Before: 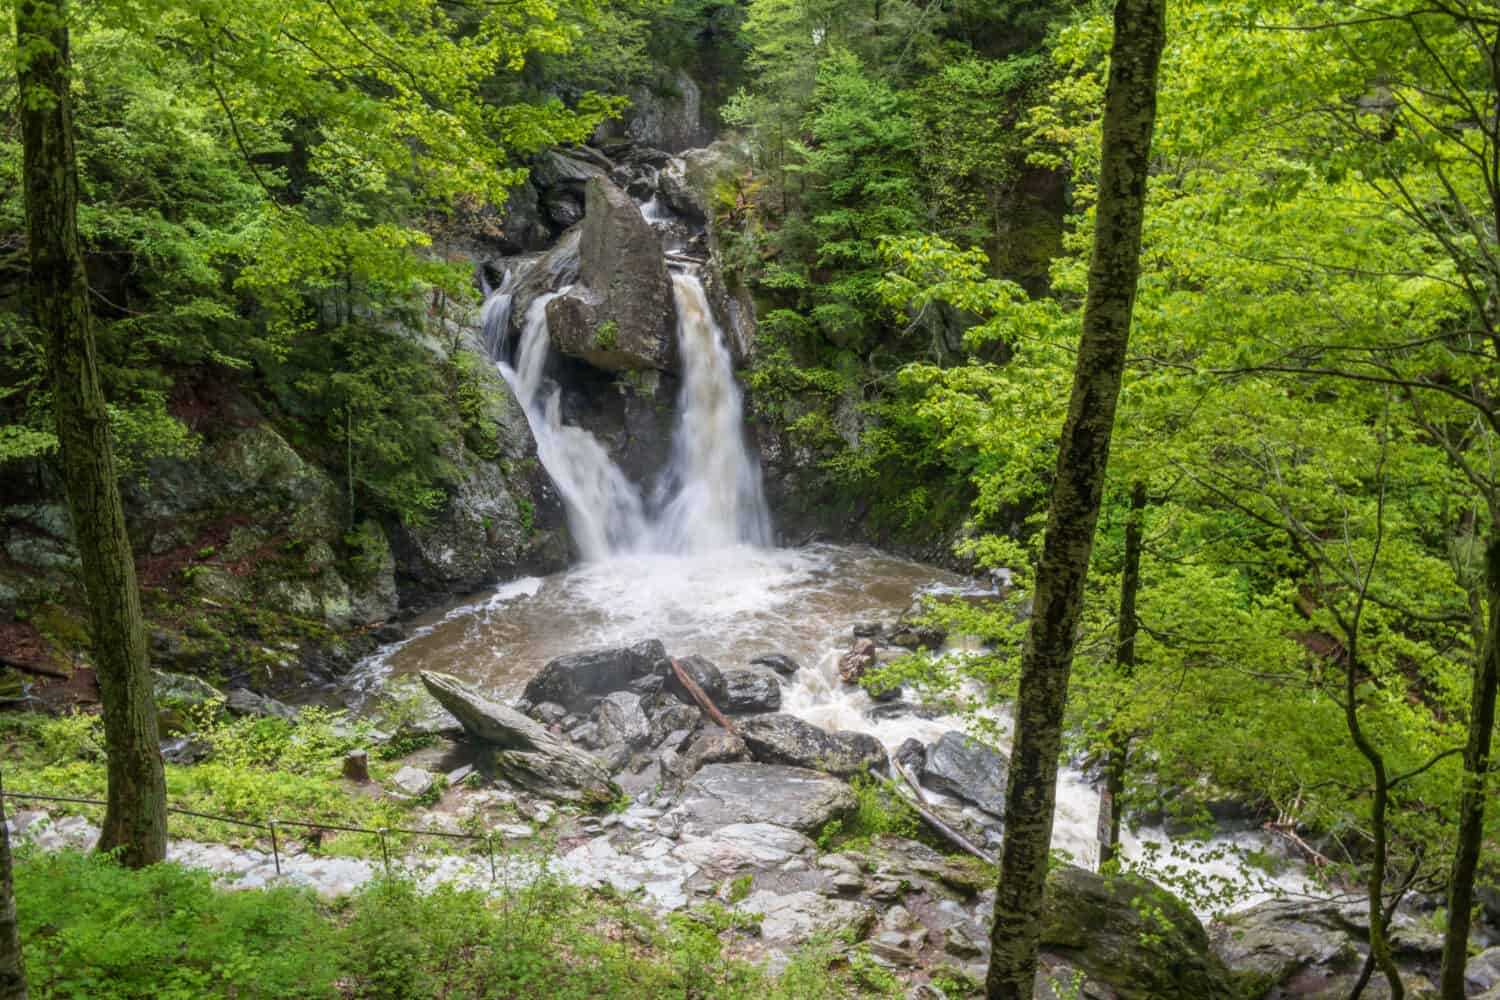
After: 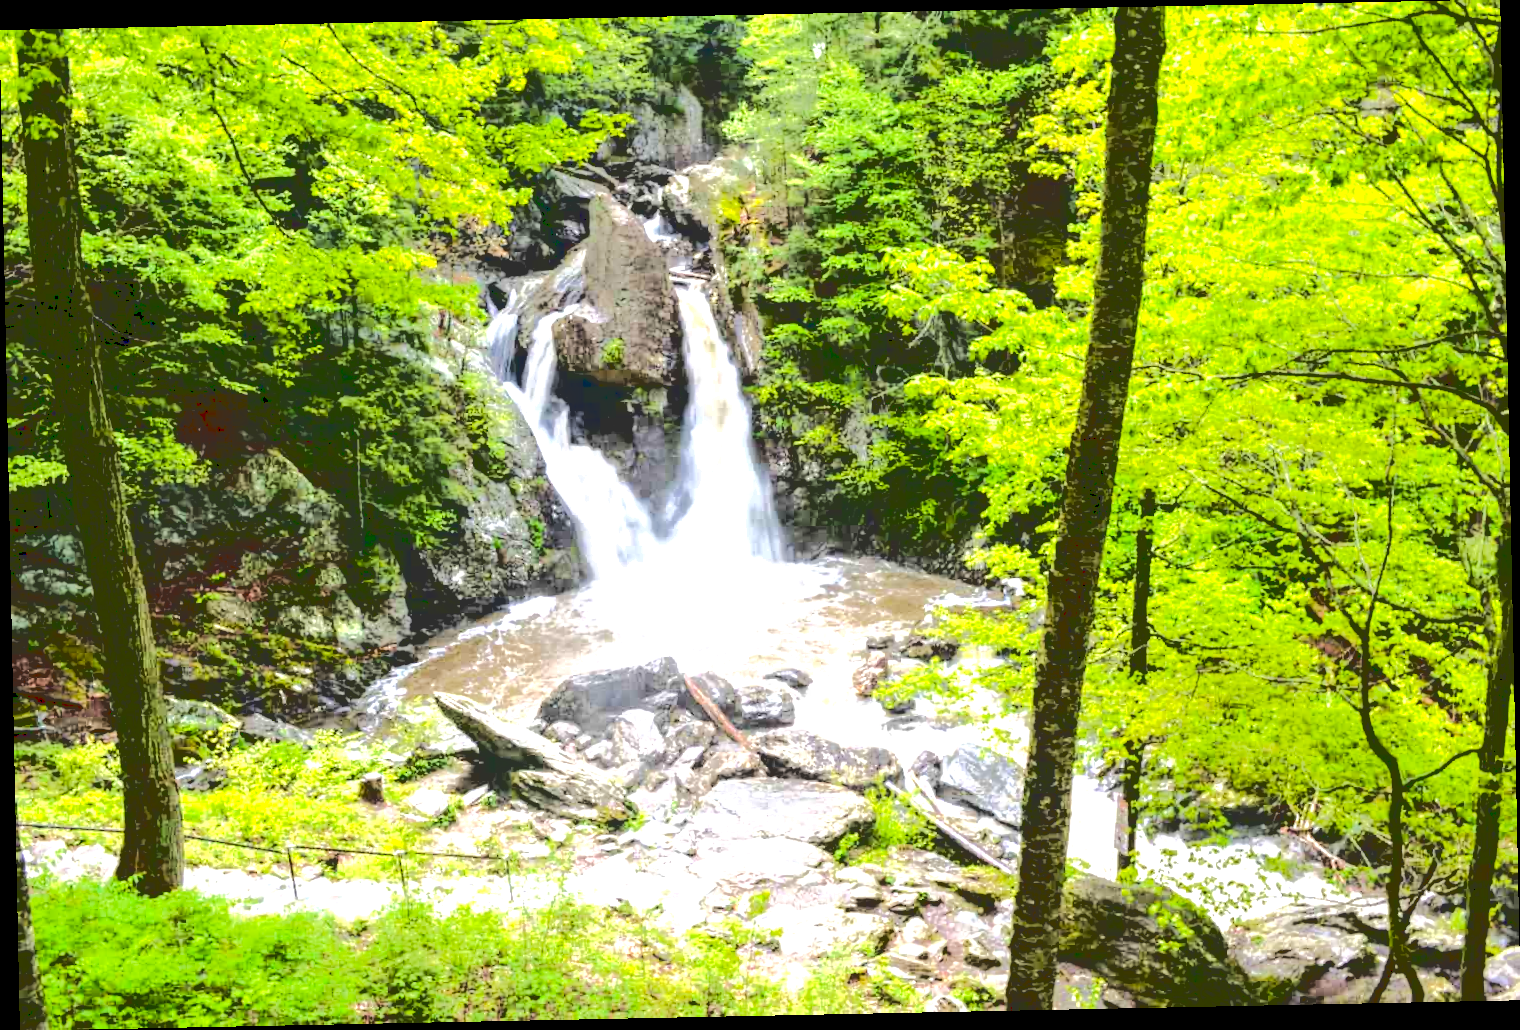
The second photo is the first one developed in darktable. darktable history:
base curve: curves: ch0 [(0.065, 0.026) (0.236, 0.358) (0.53, 0.546) (0.777, 0.841) (0.924, 0.992)], preserve colors average RGB
color balance rgb: linear chroma grading › global chroma 3.45%, perceptual saturation grading › global saturation 11.24%, perceptual brilliance grading › global brilliance 3.04%, global vibrance 2.8%
exposure: black level correction 0.001, exposure 1.3 EV, compensate highlight preservation false
rotate and perspective: rotation -1.17°, automatic cropping off
